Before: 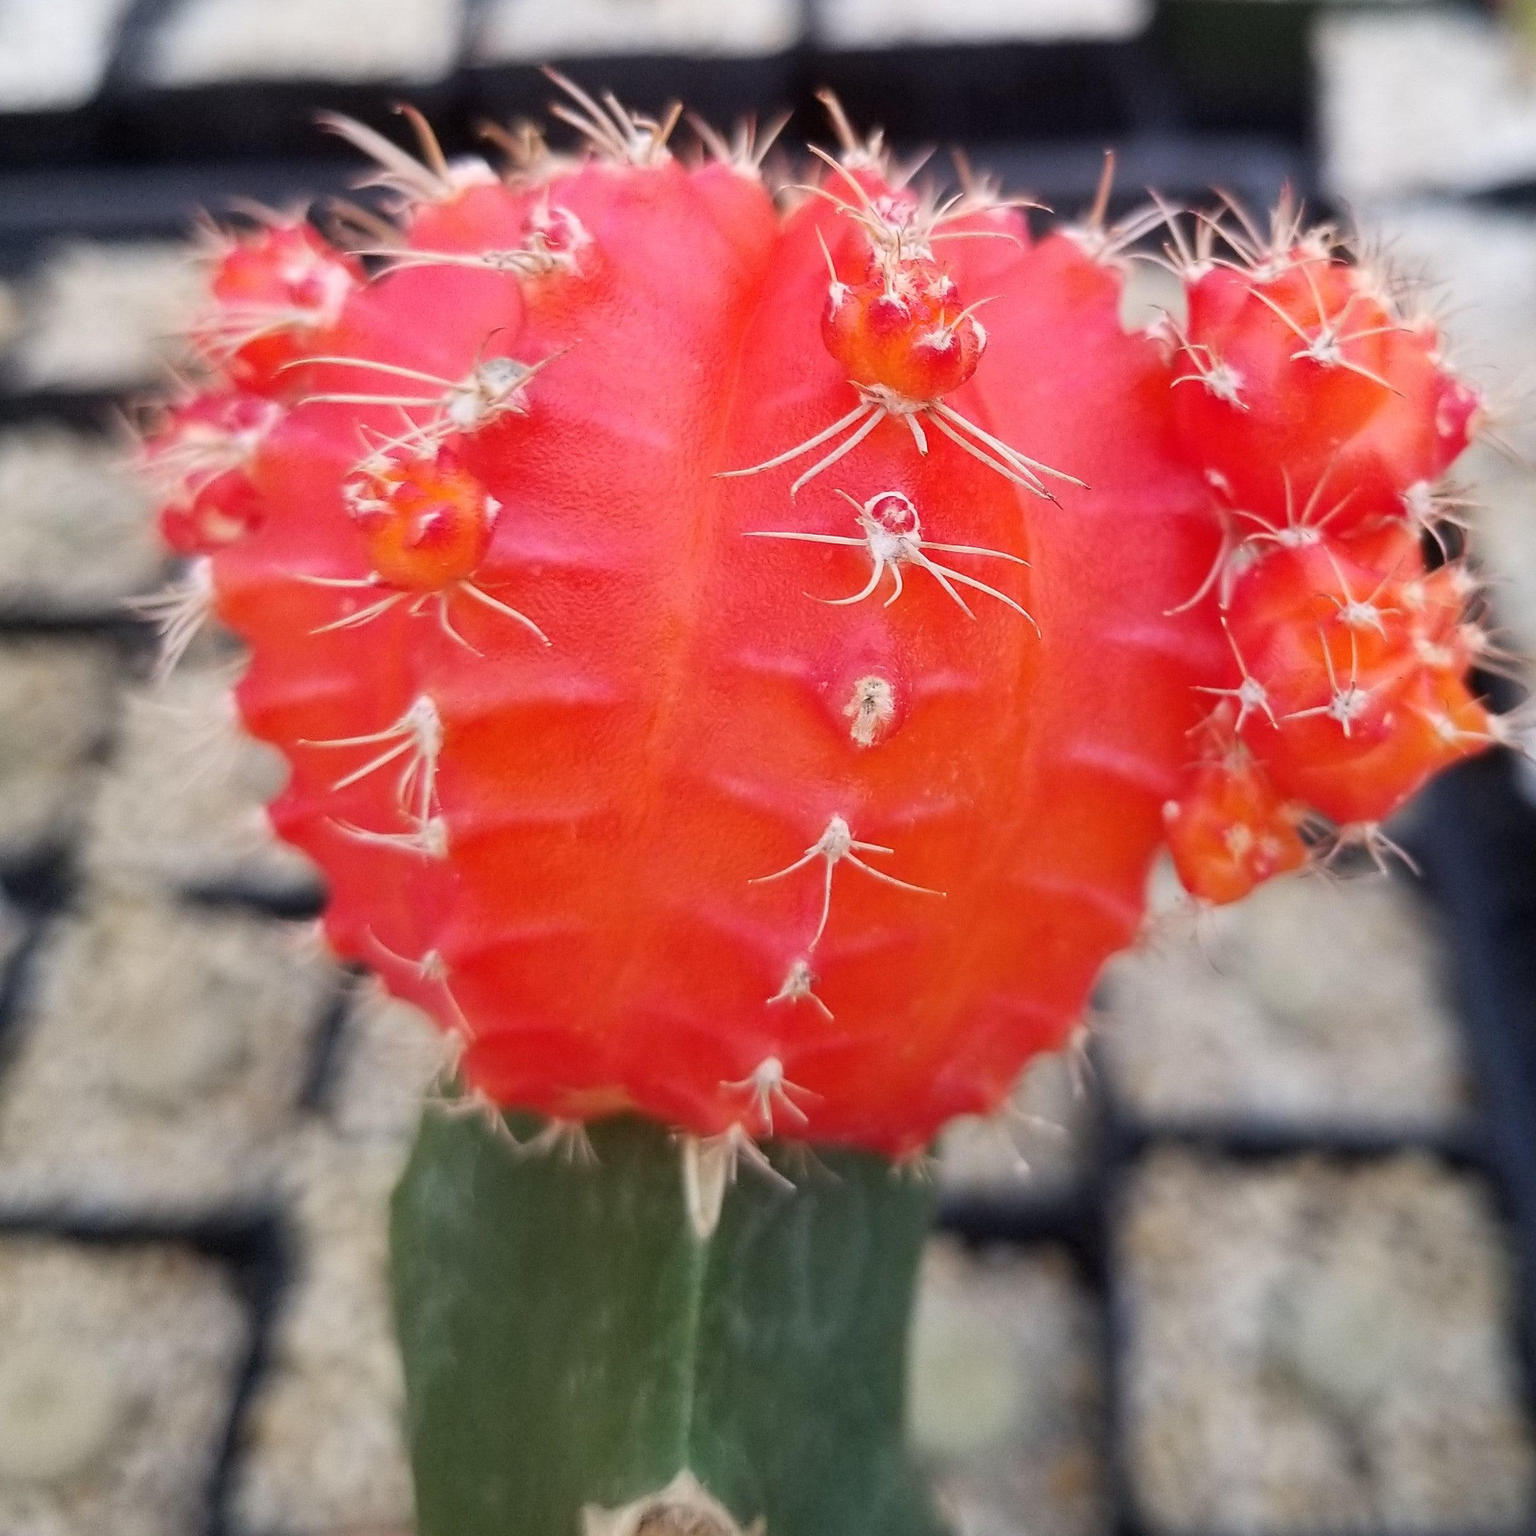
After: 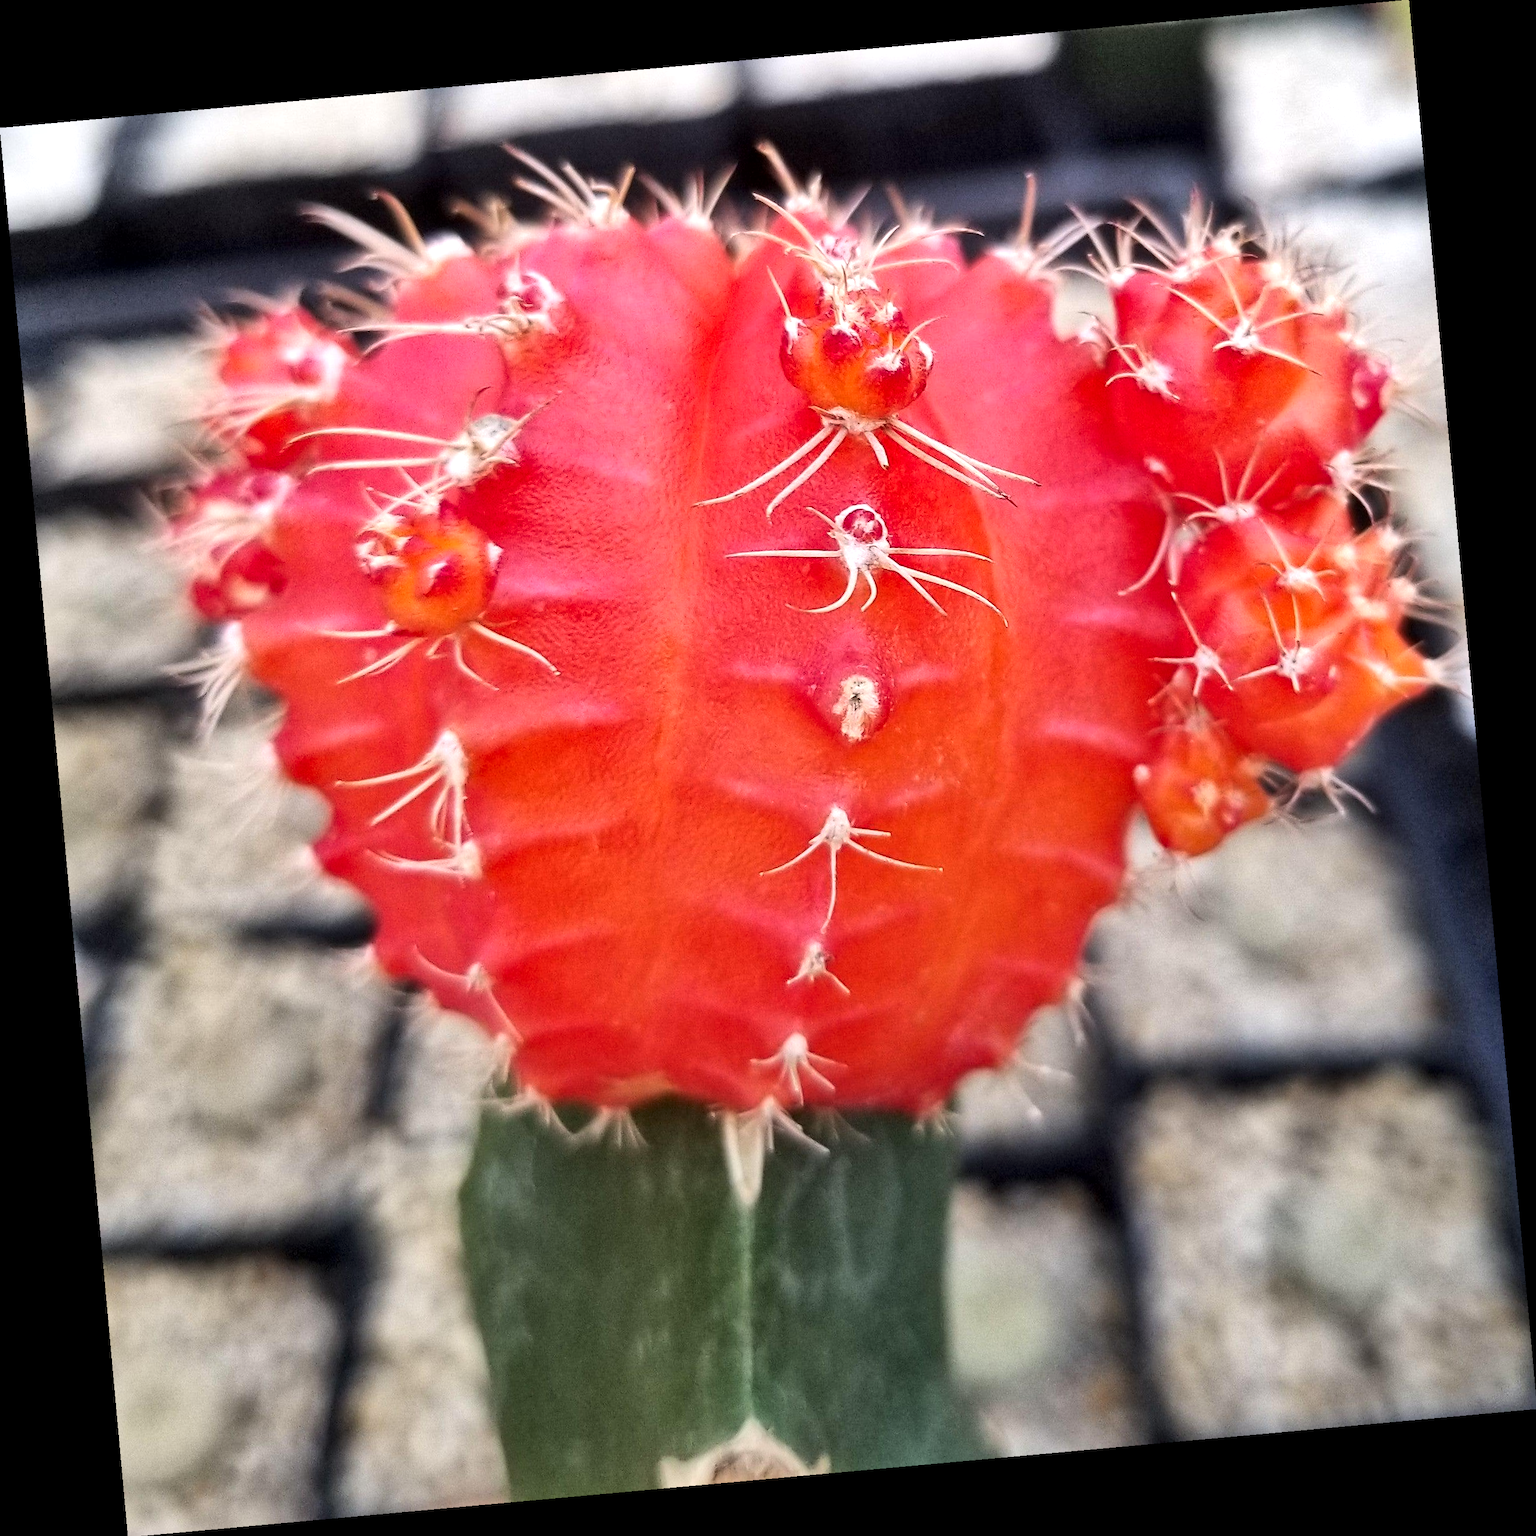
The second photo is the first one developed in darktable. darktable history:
shadows and highlights: low approximation 0.01, soften with gaussian
local contrast: mode bilateral grid, contrast 20, coarseness 50, detail 140%, midtone range 0.2
rotate and perspective: rotation -5.2°, automatic cropping off
tone equalizer: -8 EV -0.417 EV, -7 EV -0.389 EV, -6 EV -0.333 EV, -5 EV -0.222 EV, -3 EV 0.222 EV, -2 EV 0.333 EV, -1 EV 0.389 EV, +0 EV 0.417 EV, edges refinement/feathering 500, mask exposure compensation -1.57 EV, preserve details no
